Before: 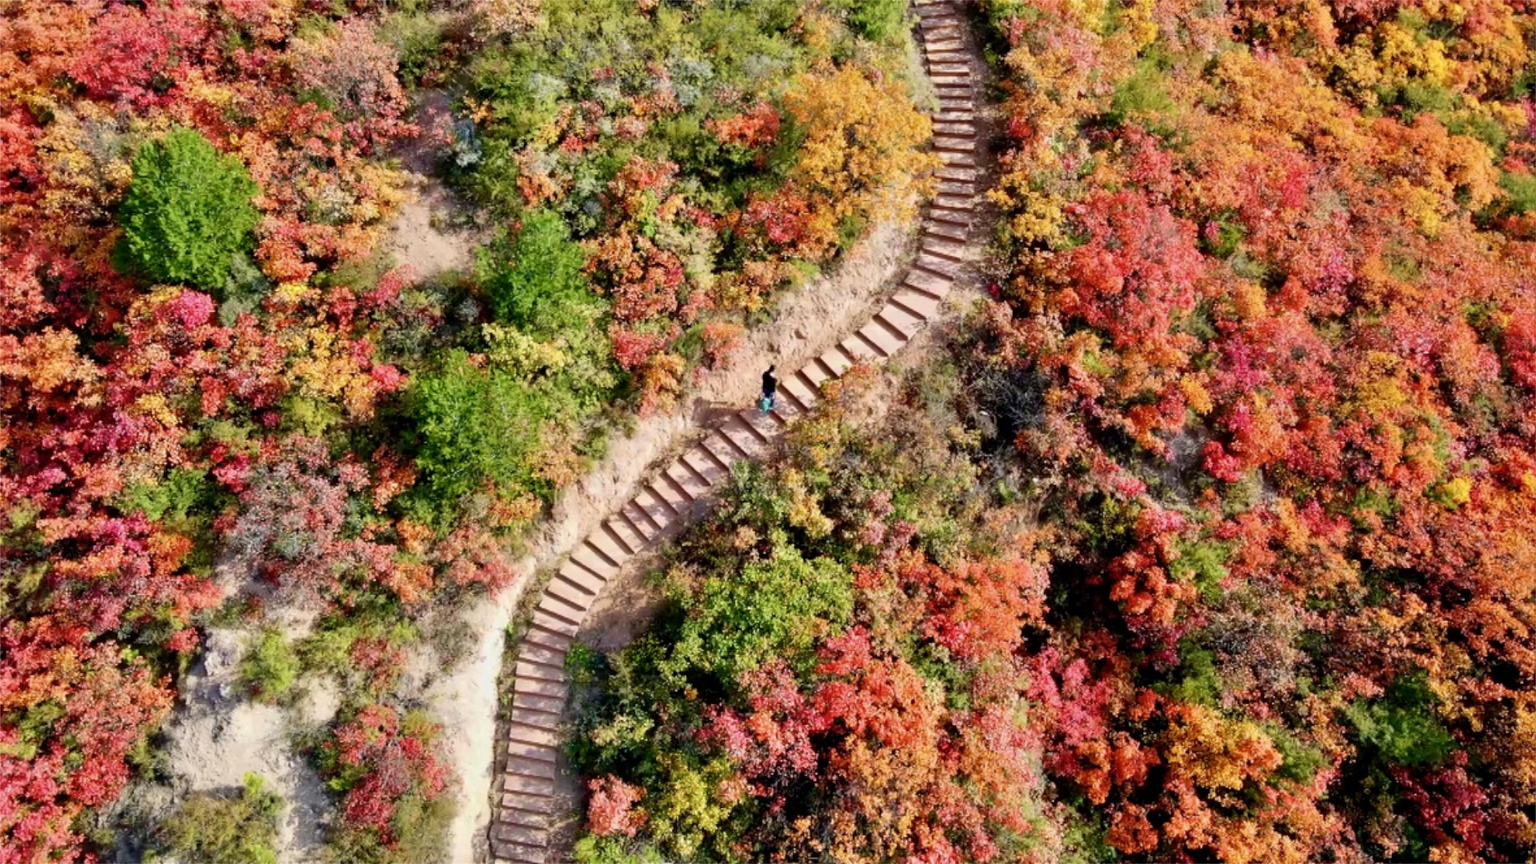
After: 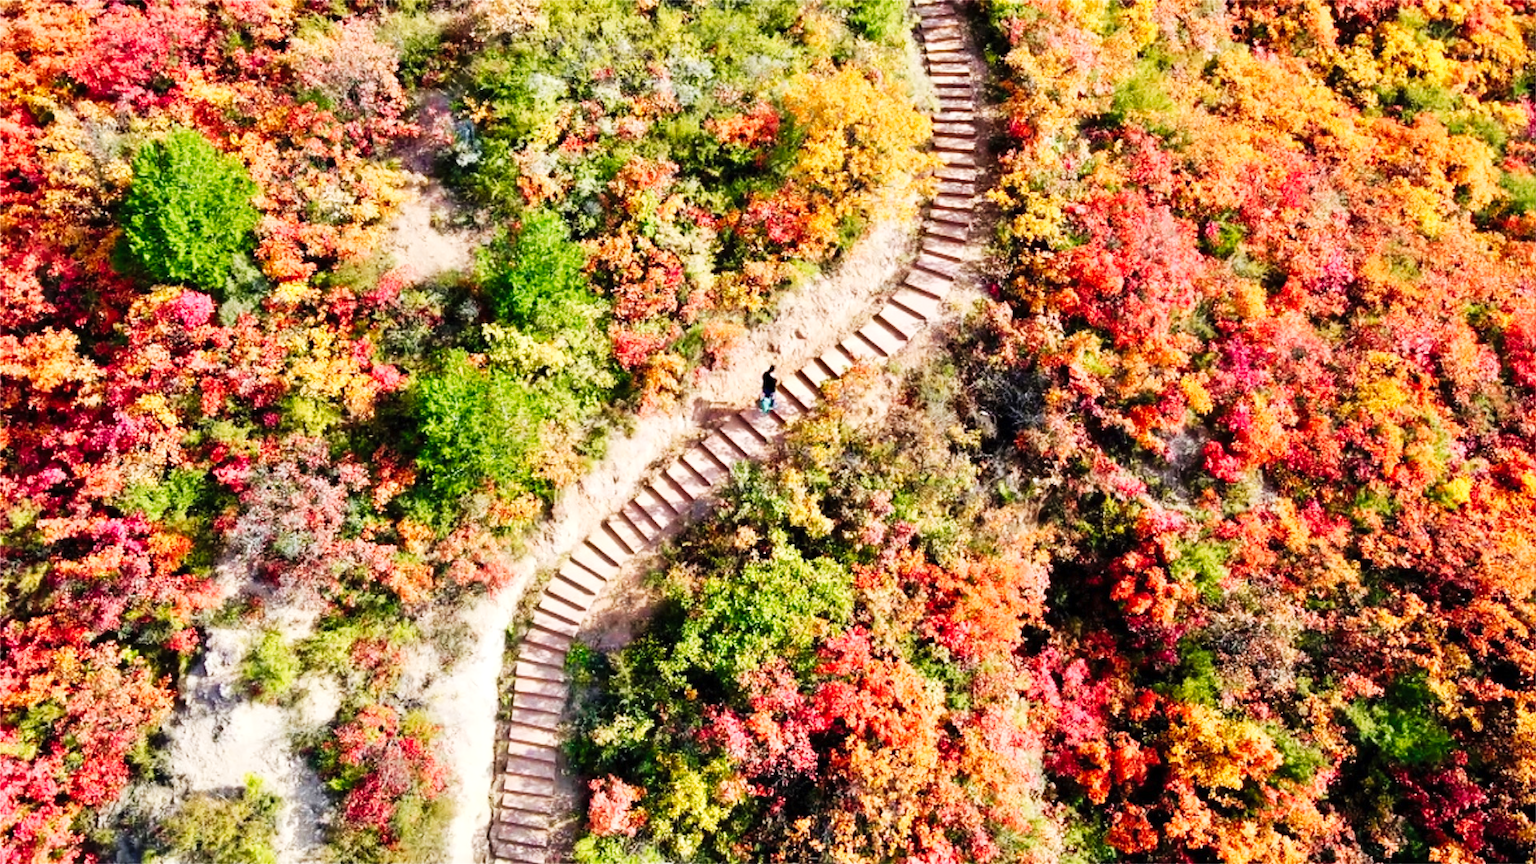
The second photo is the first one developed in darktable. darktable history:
exposure: exposure 0.3 EV, compensate highlight preservation false
tone curve: curves: ch0 [(0, 0) (0.003, 0.002) (0.011, 0.006) (0.025, 0.014) (0.044, 0.02) (0.069, 0.027) (0.1, 0.036) (0.136, 0.05) (0.177, 0.081) (0.224, 0.118) (0.277, 0.183) (0.335, 0.262) (0.399, 0.351) (0.468, 0.456) (0.543, 0.571) (0.623, 0.692) (0.709, 0.795) (0.801, 0.88) (0.898, 0.948) (1, 1)], preserve colors none
